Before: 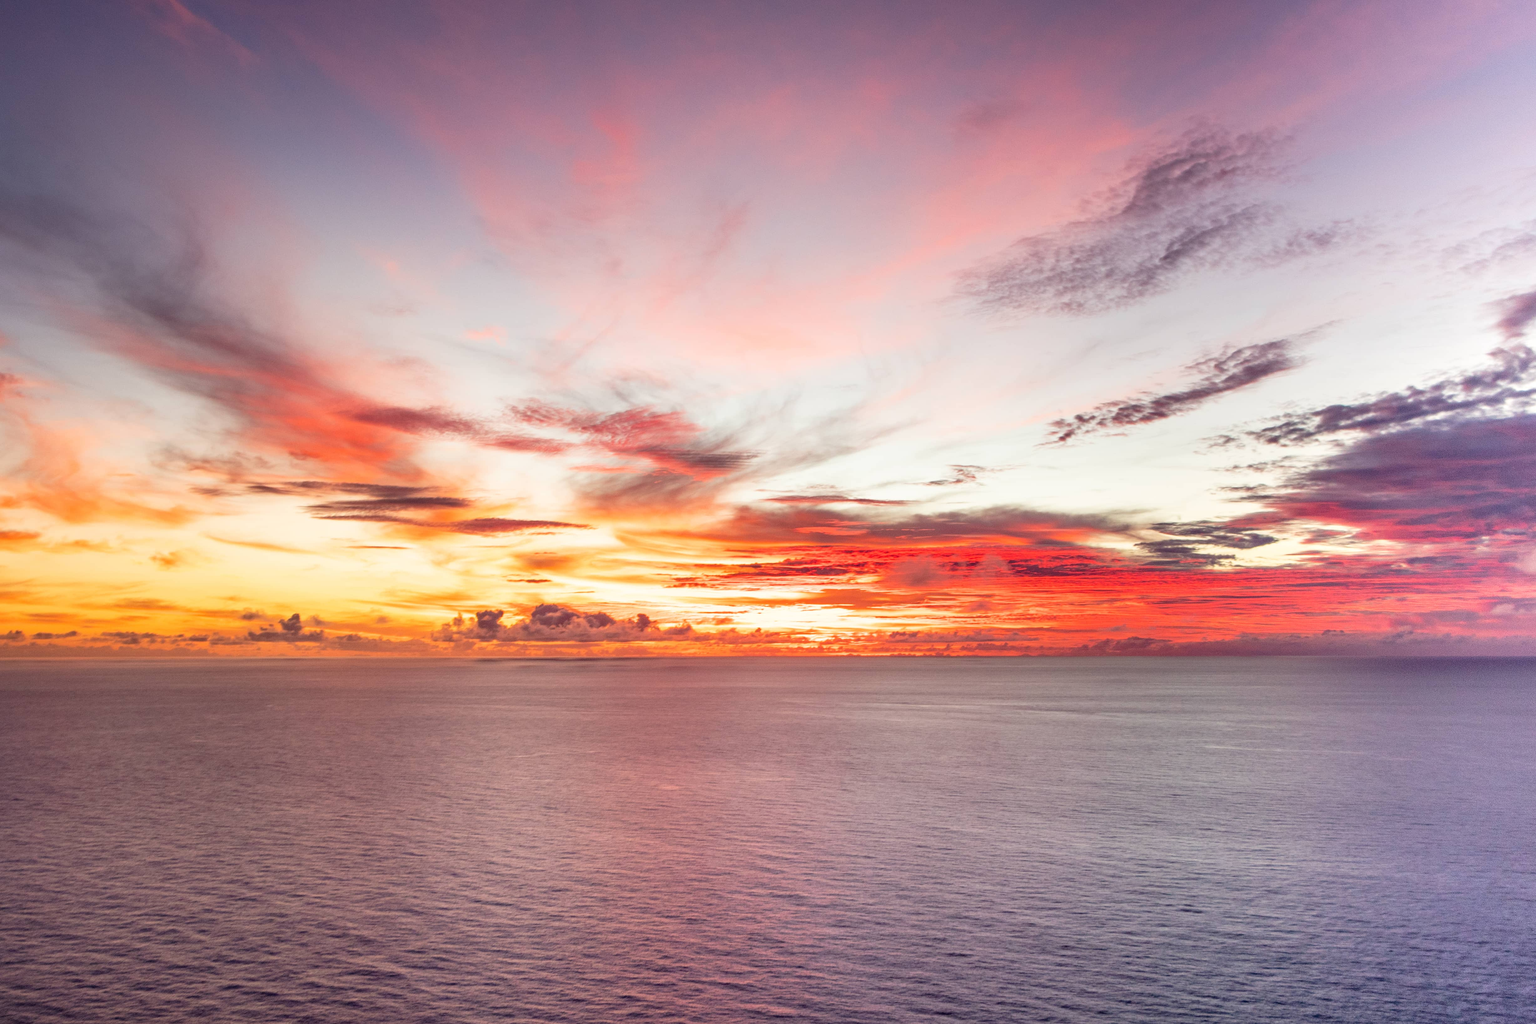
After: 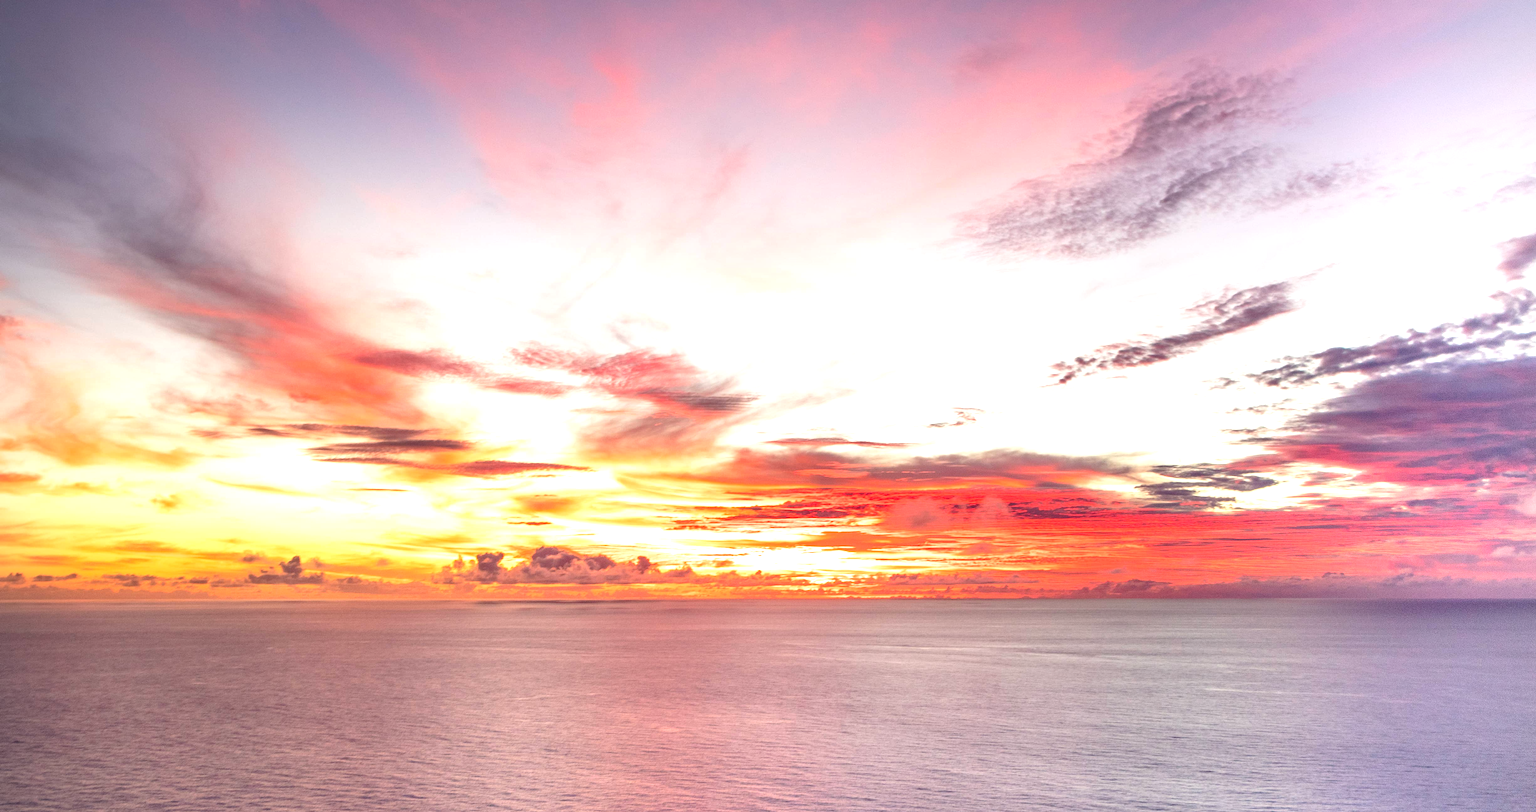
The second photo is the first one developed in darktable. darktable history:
crop and rotate: top 5.667%, bottom 14.937%
exposure: black level correction 0, exposure 0.68 EV, compensate exposure bias true, compensate highlight preservation false
vignetting: fall-off start 91.19%
